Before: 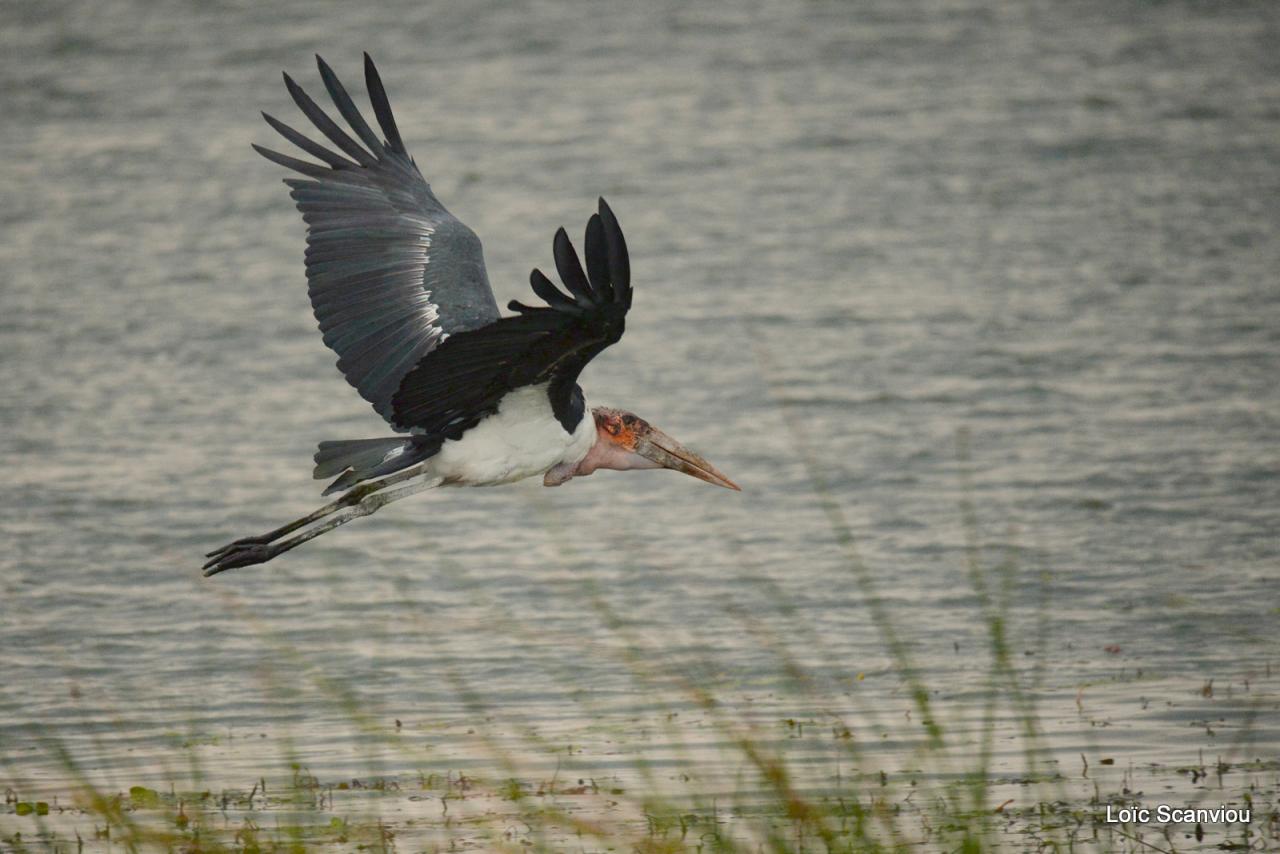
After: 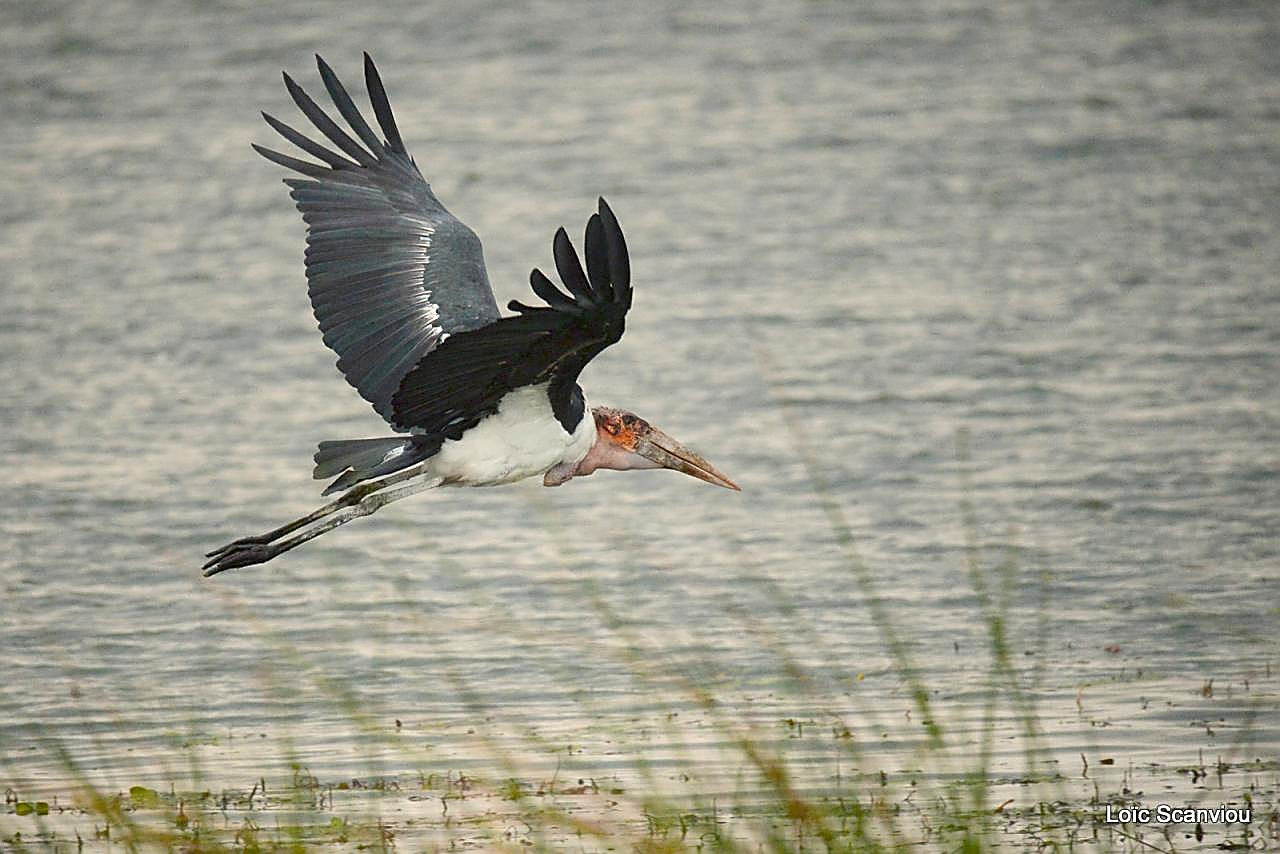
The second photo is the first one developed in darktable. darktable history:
sharpen: radius 1.4, amount 1.25, threshold 0.7
exposure: black level correction 0.001, exposure 0.5 EV, compensate exposure bias true, compensate highlight preservation false
